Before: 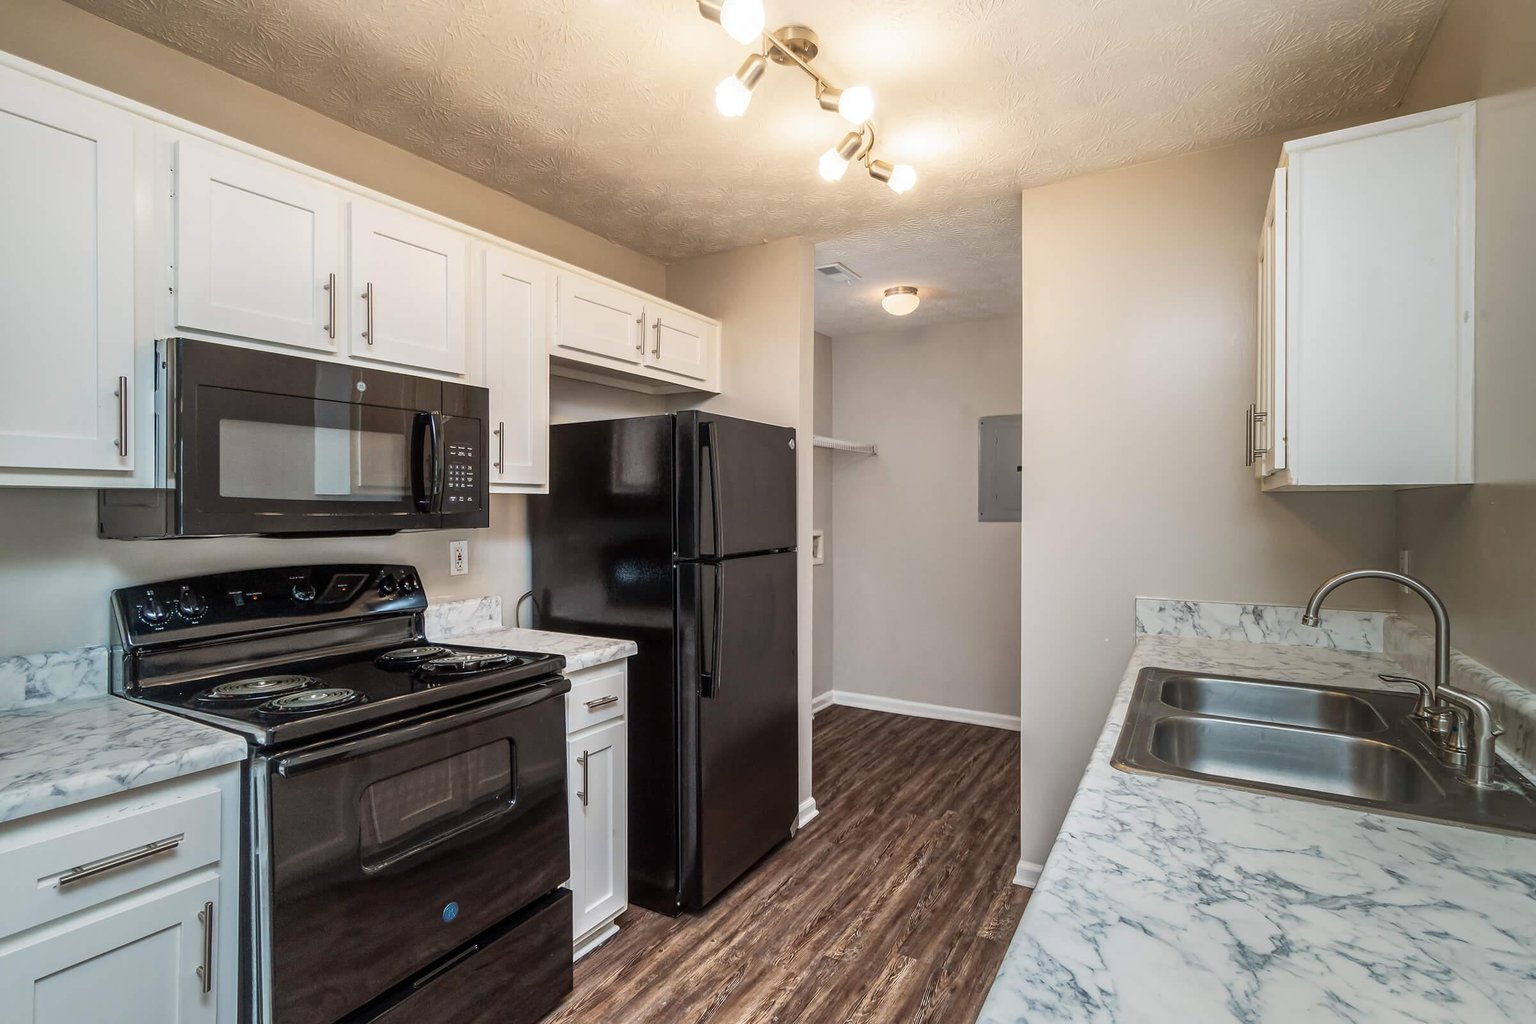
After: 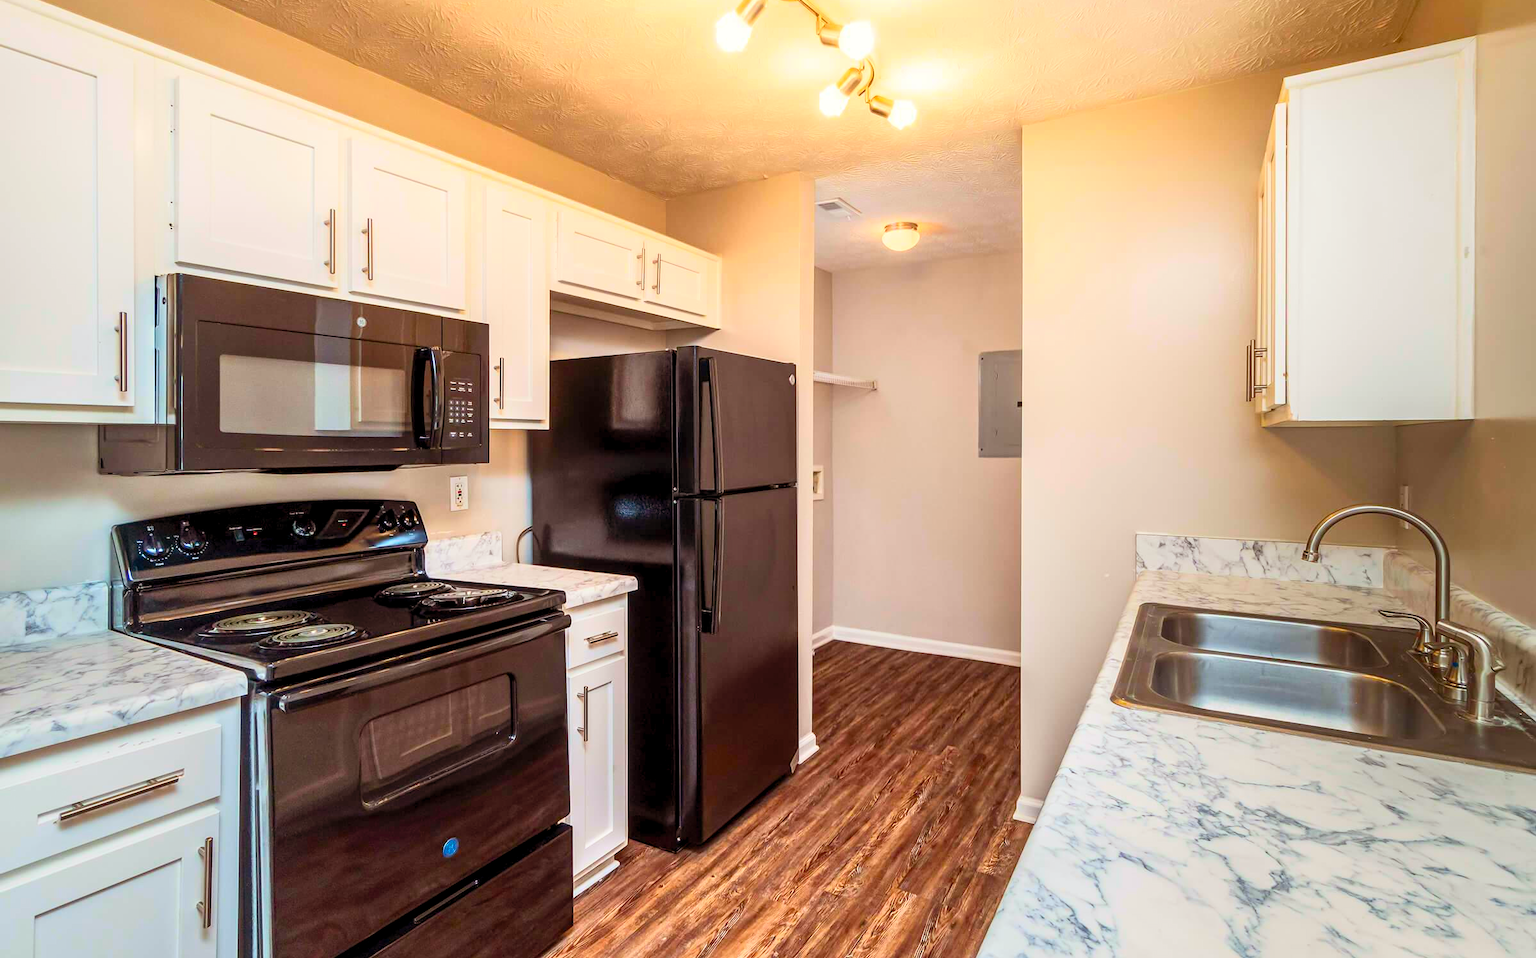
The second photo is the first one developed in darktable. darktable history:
color balance rgb: power › chroma 1.054%, power › hue 26.1°, global offset › luminance -0.303%, global offset › hue 262.38°, linear chroma grading › global chroma 15.625%, perceptual saturation grading › global saturation 0.561%
contrast brightness saturation: contrast 0.2, brightness 0.203, saturation 0.782
crop and rotate: top 6.329%
